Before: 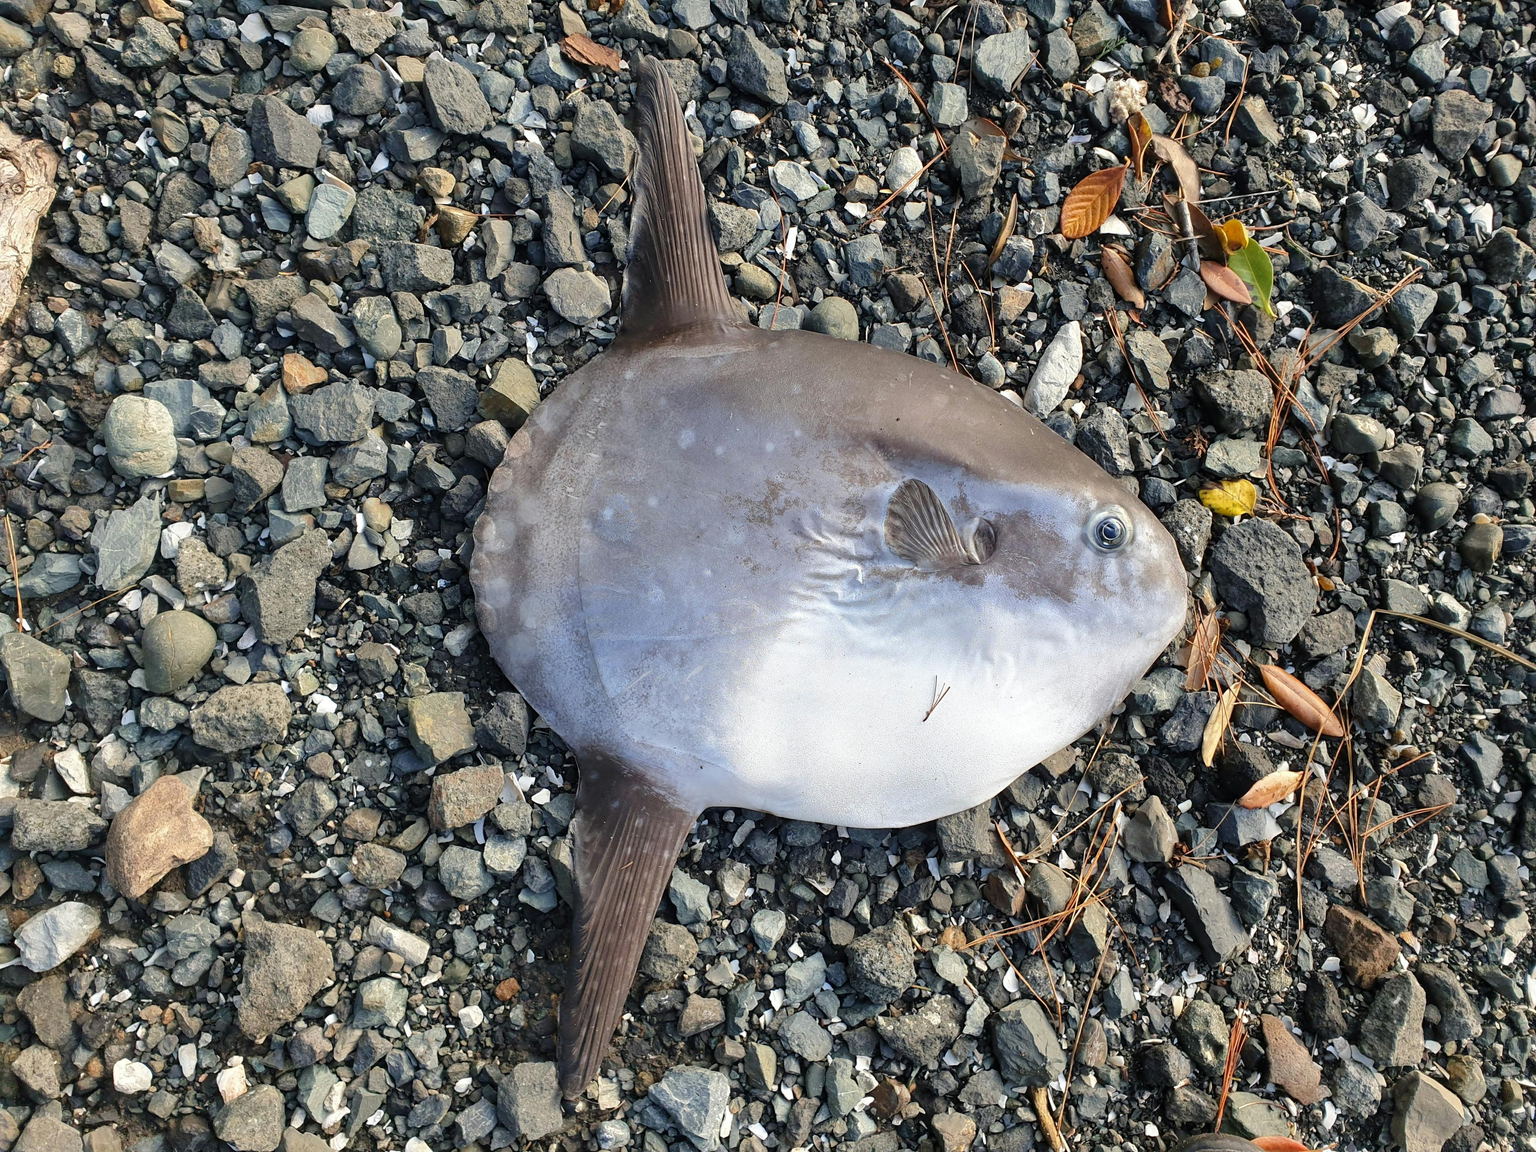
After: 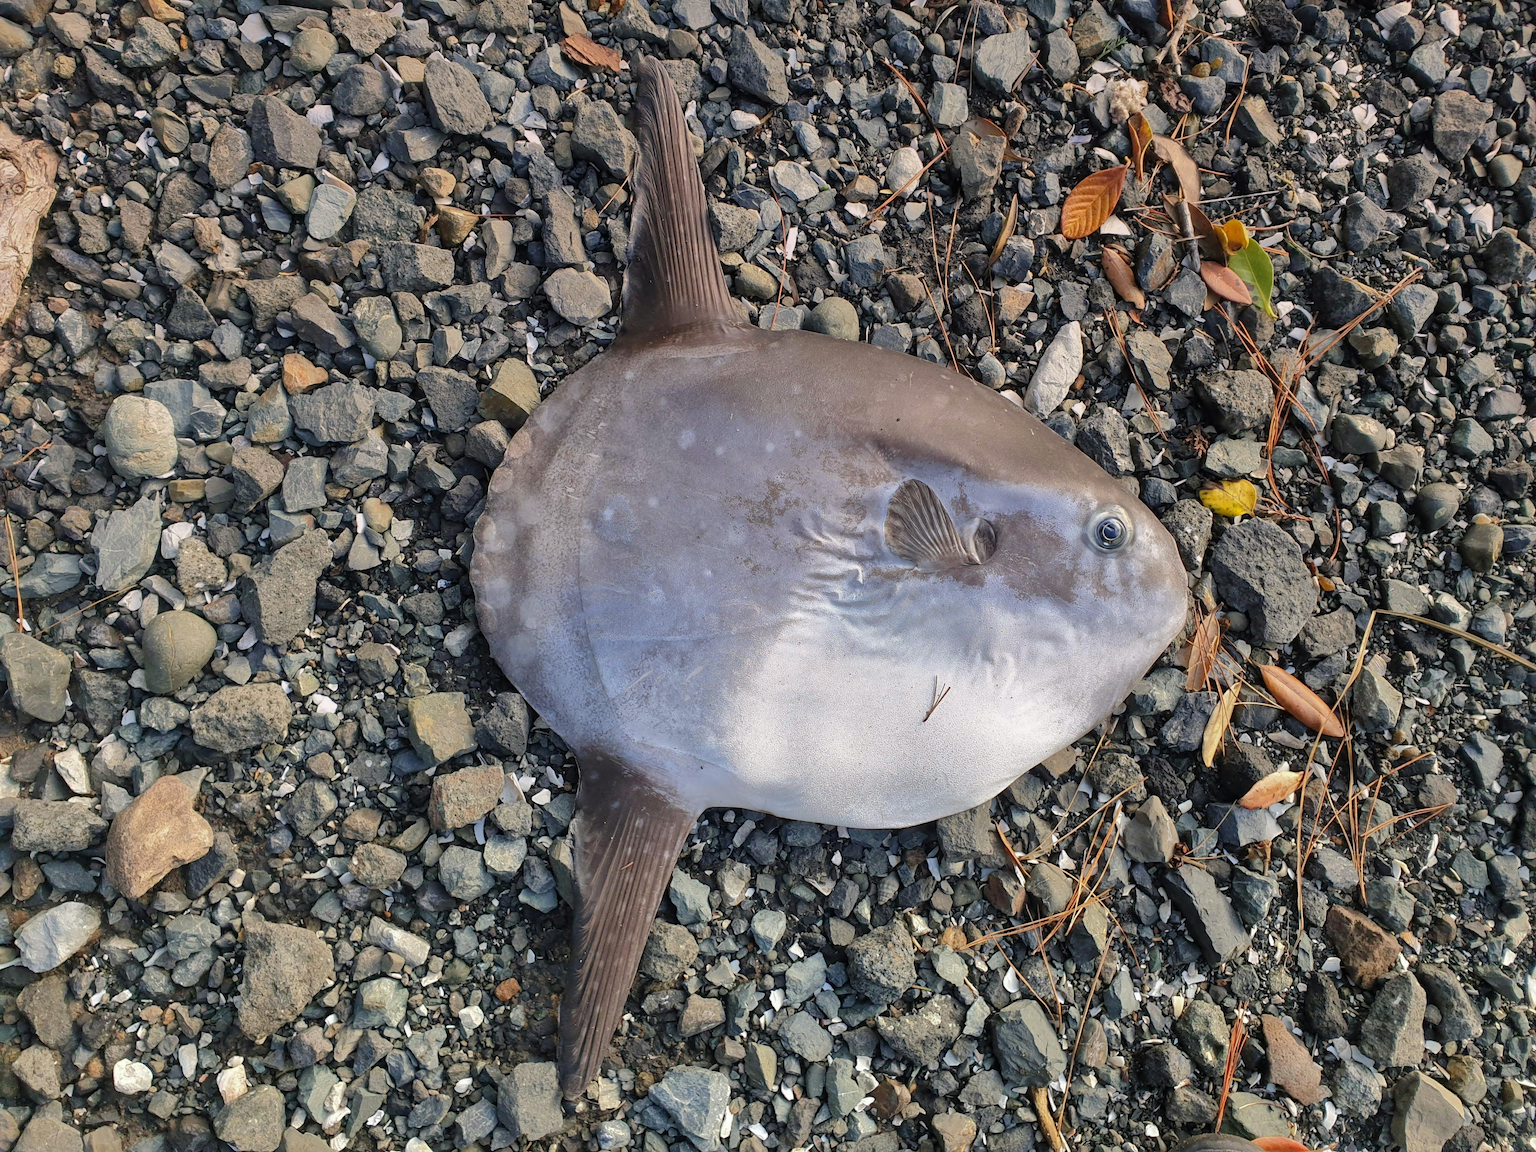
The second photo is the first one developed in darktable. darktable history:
shadows and highlights: shadows 40, highlights -60
graduated density: density 0.38 EV, hardness 21%, rotation -6.11°, saturation 32%
